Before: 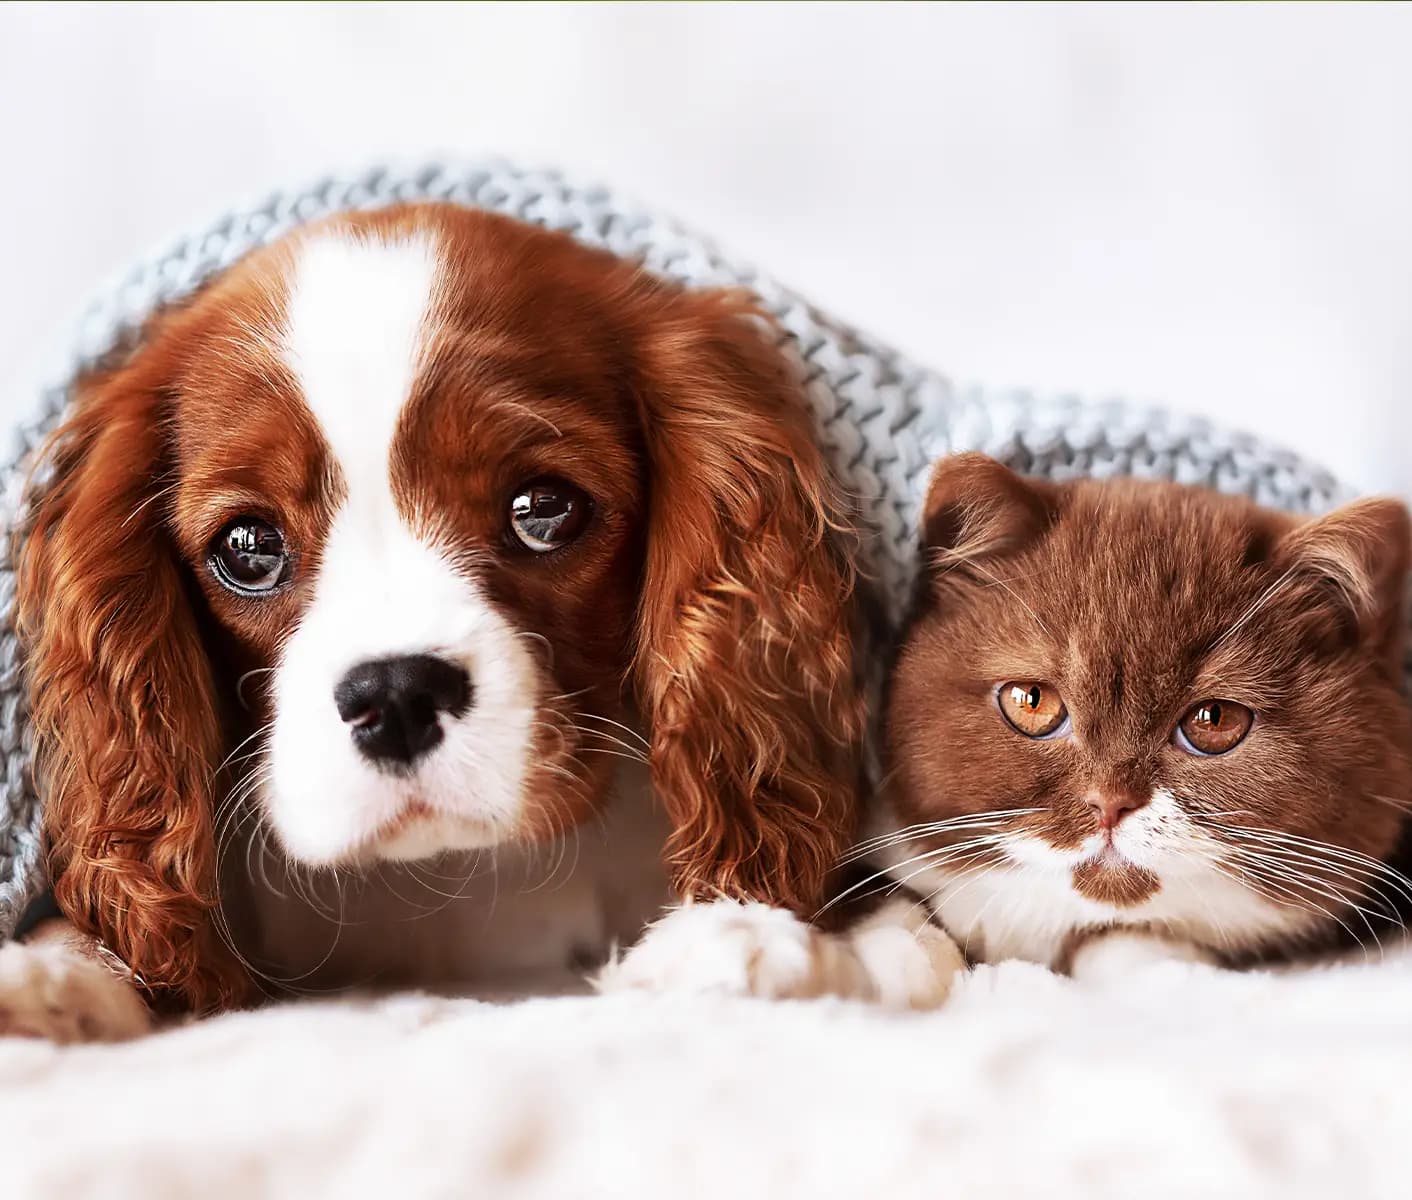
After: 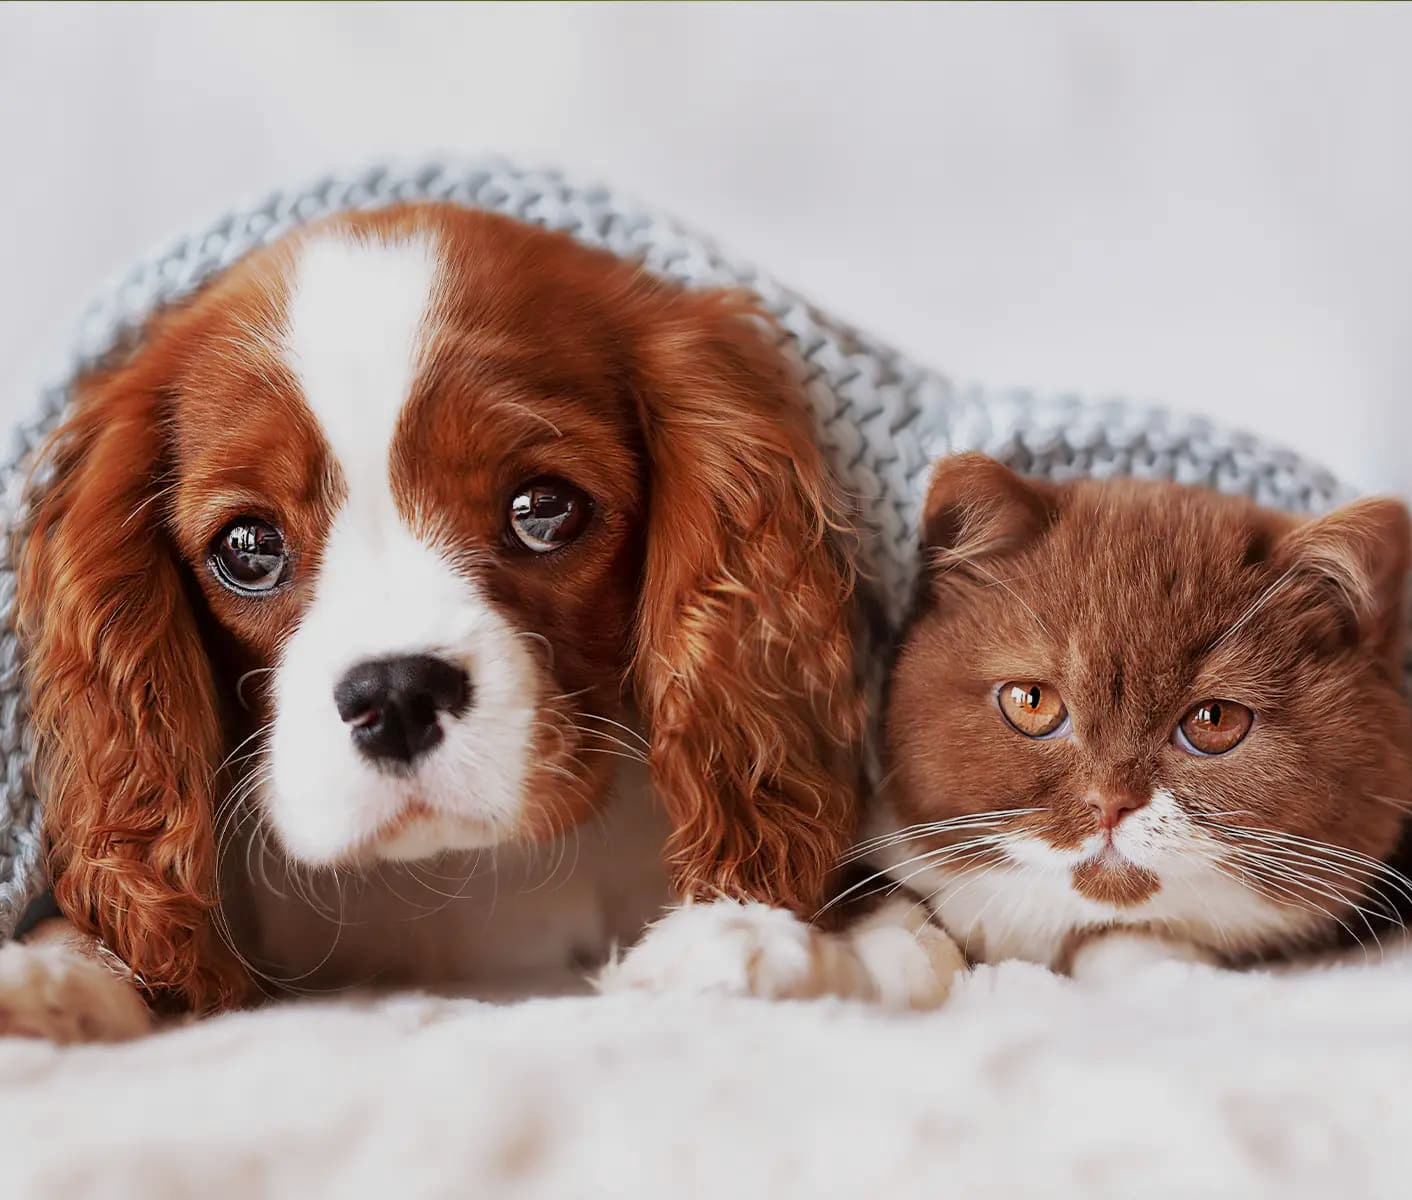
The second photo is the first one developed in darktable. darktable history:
tone equalizer: -8 EV 0.265 EV, -7 EV 0.453 EV, -6 EV 0.399 EV, -5 EV 0.26 EV, -3 EV -0.247 EV, -2 EV -0.428 EV, -1 EV -0.417 EV, +0 EV -0.265 EV, edges refinement/feathering 500, mask exposure compensation -1.57 EV, preserve details no
